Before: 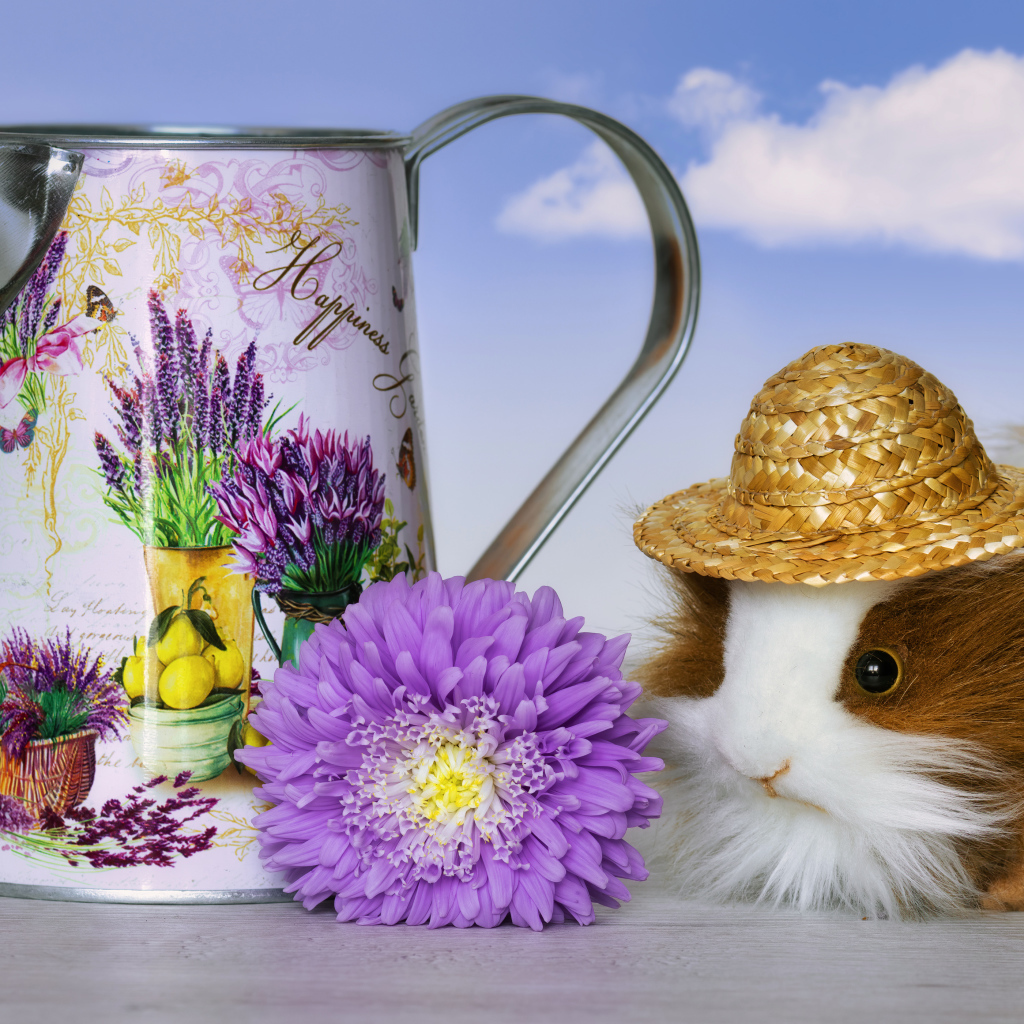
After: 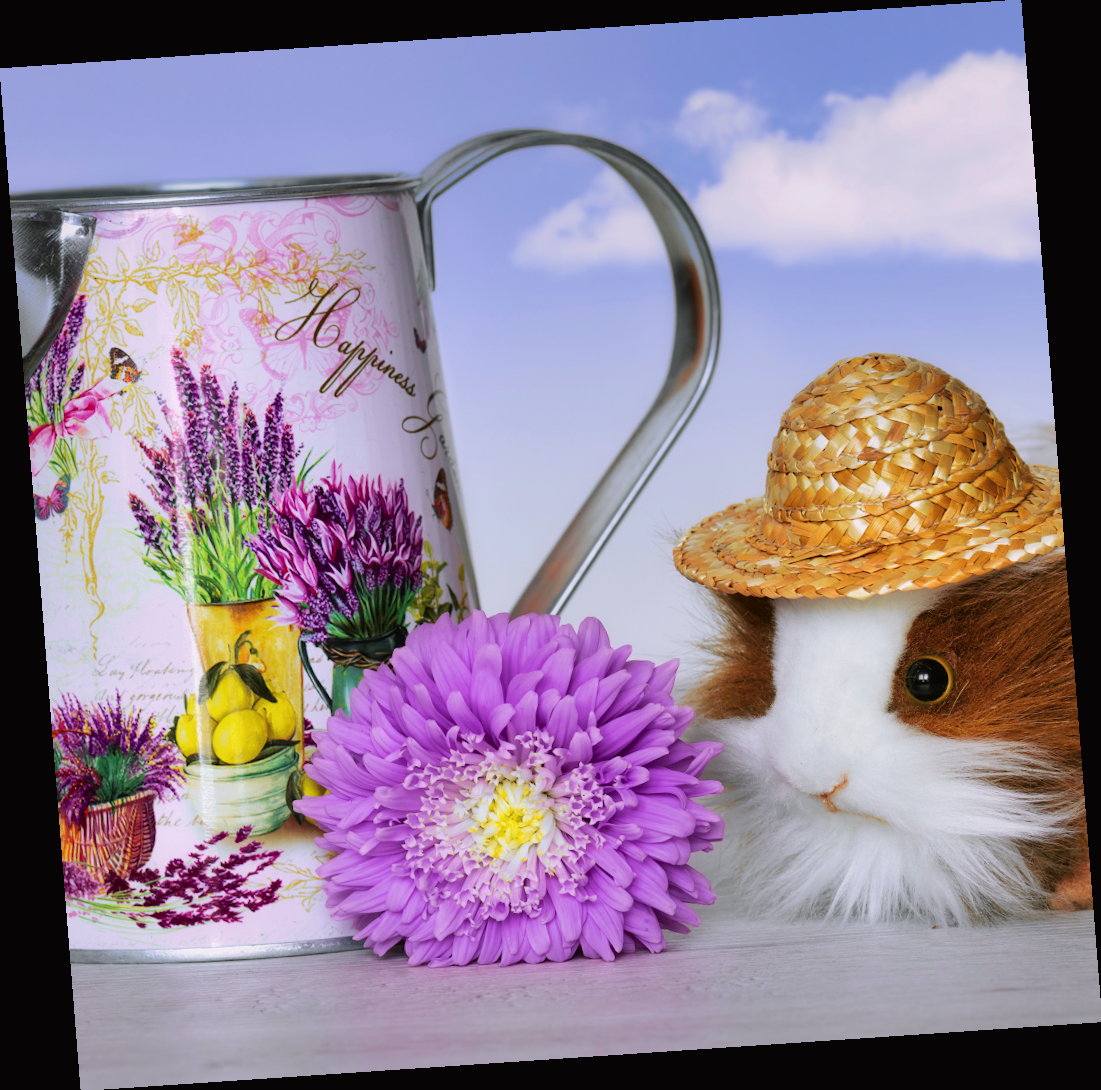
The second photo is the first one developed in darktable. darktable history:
rotate and perspective: rotation -4.2°, shear 0.006, automatic cropping off
tone curve: curves: ch0 [(0, 0.013) (0.036, 0.035) (0.274, 0.288) (0.504, 0.536) (0.844, 0.84) (1, 0.97)]; ch1 [(0, 0) (0.389, 0.403) (0.462, 0.48) (0.499, 0.5) (0.524, 0.529) (0.567, 0.603) (0.626, 0.651) (0.749, 0.781) (1, 1)]; ch2 [(0, 0) (0.464, 0.478) (0.5, 0.501) (0.533, 0.539) (0.599, 0.6) (0.704, 0.732) (1, 1)], color space Lab, independent channels, preserve colors none
color calibration: illuminant as shot in camera, x 0.358, y 0.373, temperature 4628.91 K
